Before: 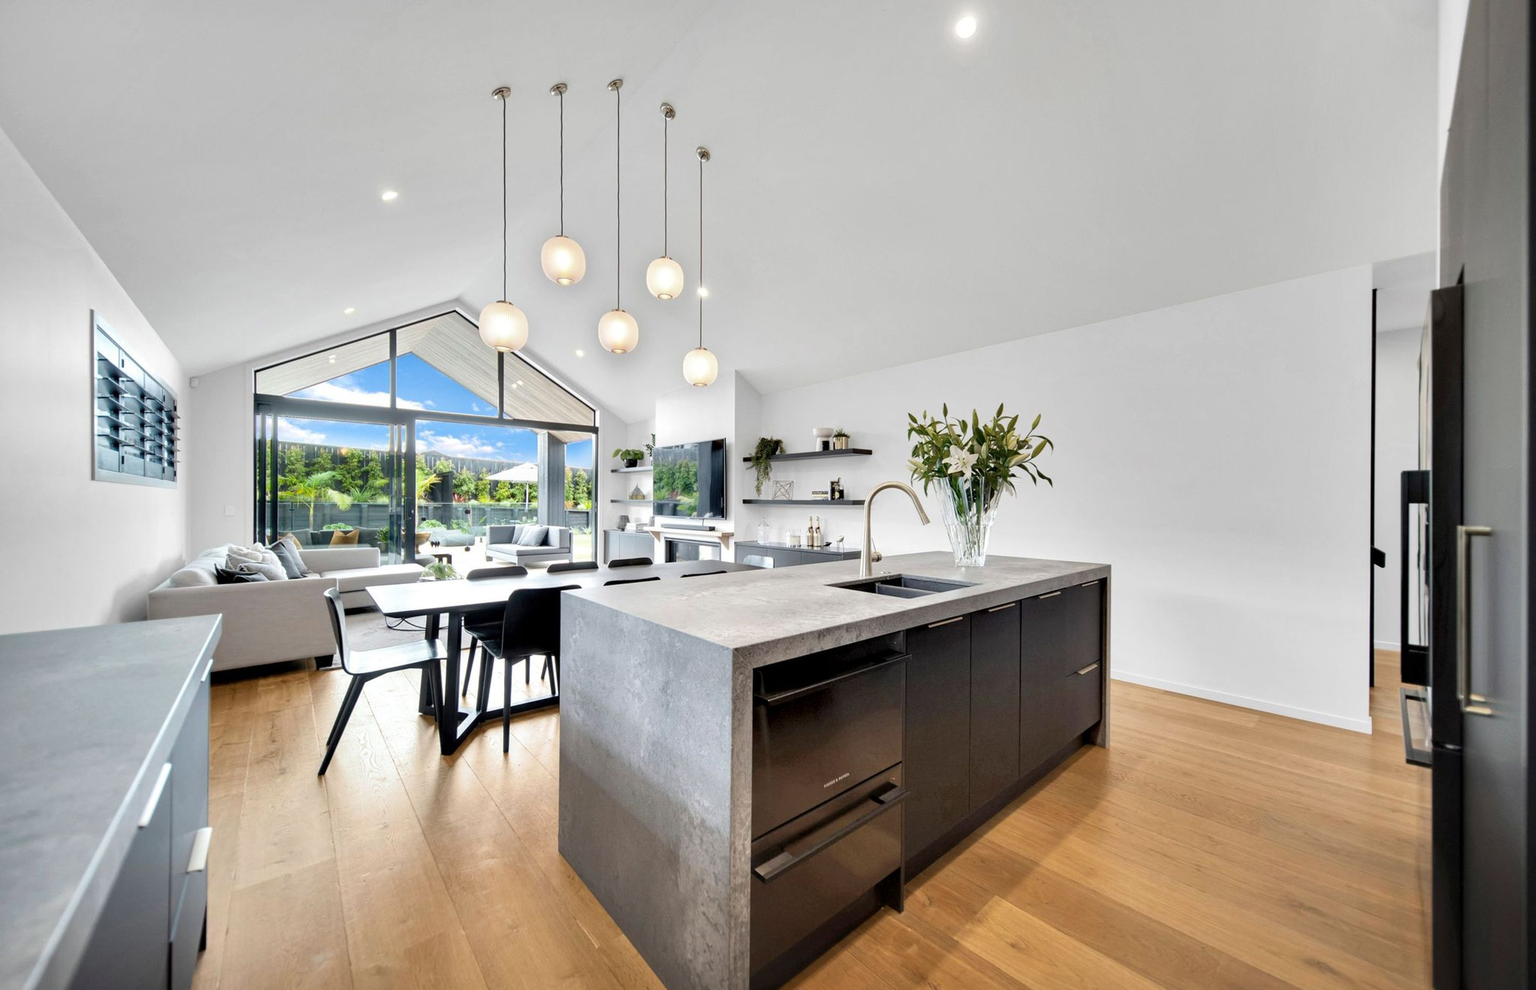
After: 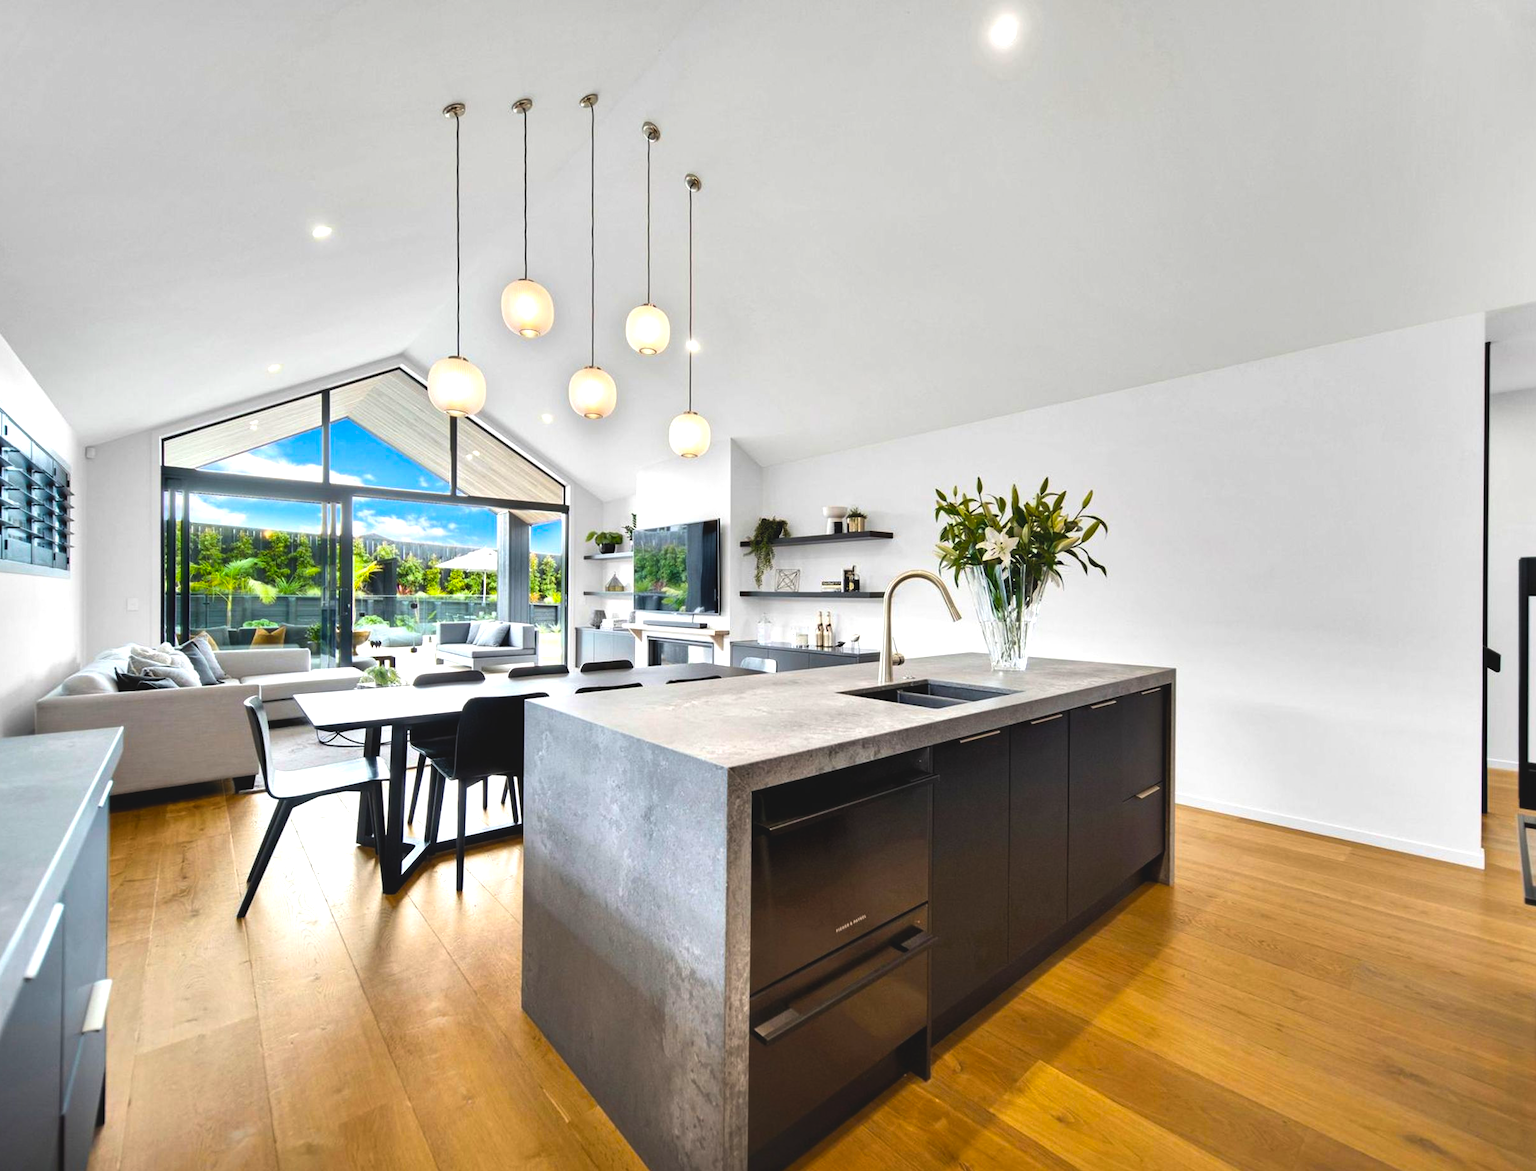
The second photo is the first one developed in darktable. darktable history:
exposure: black level correction -0.012, exposure -0.187 EV, compensate highlight preservation false
color balance rgb: linear chroma grading › global chroma 14.45%, perceptual saturation grading › global saturation 25.451%, perceptual brilliance grading › global brilliance 14.27%, perceptual brilliance grading › shadows -34.981%, global vibrance 20%
crop: left 7.695%, right 7.82%
